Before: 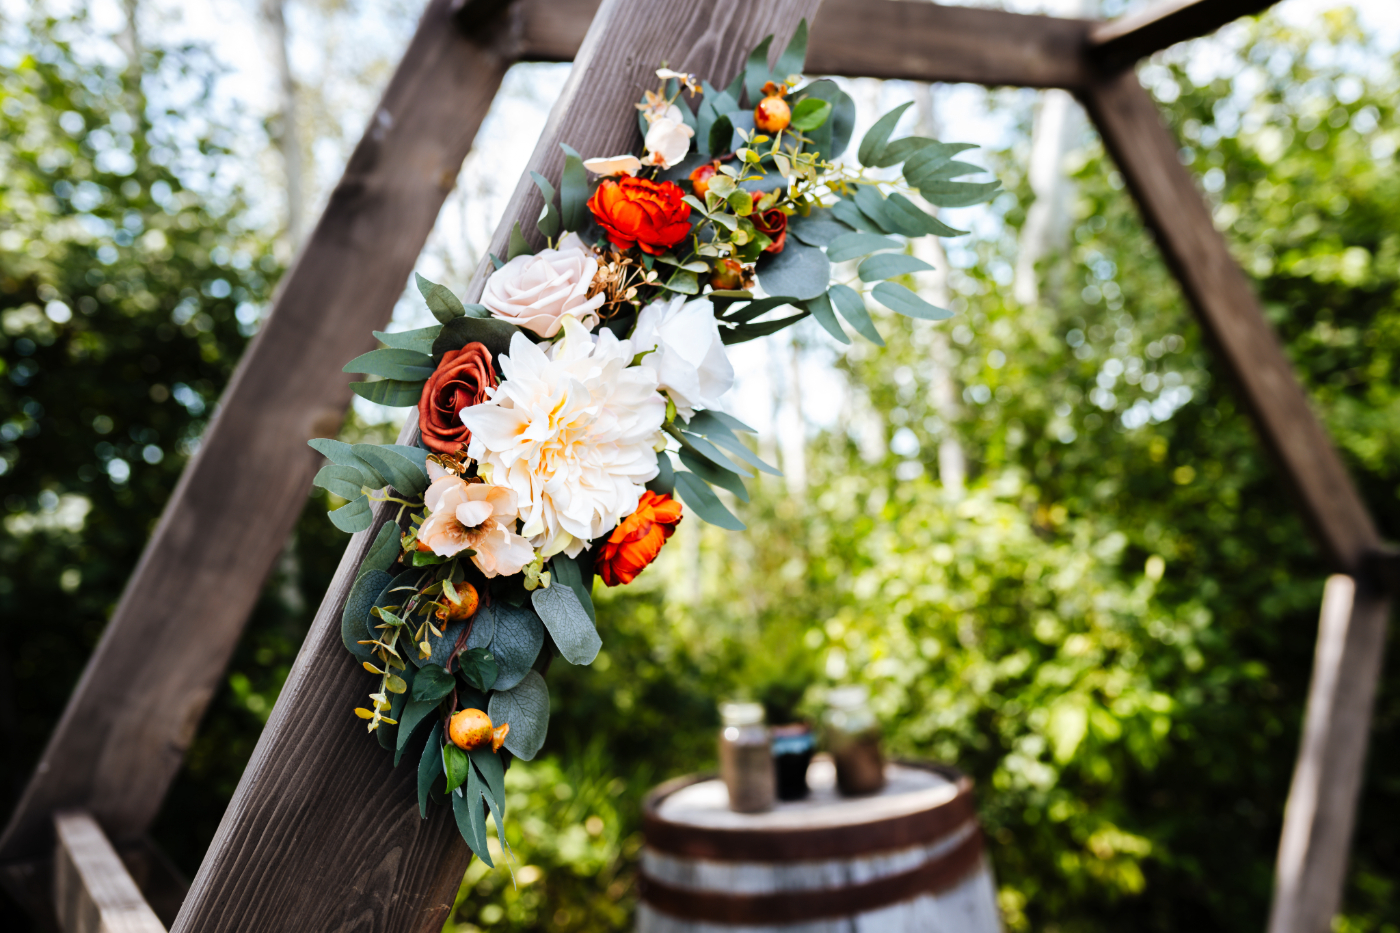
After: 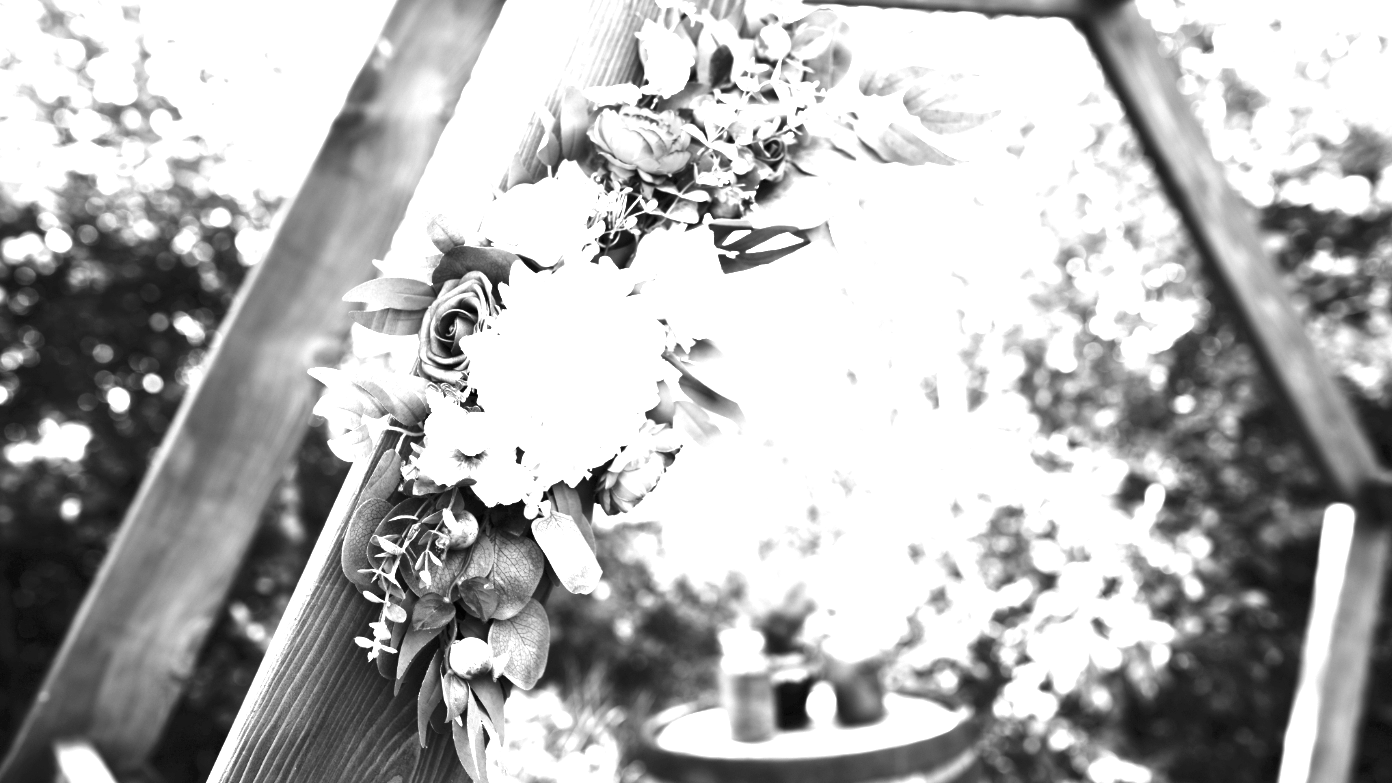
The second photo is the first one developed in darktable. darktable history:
exposure: black level correction 0, exposure 2.138 EV, compensate exposure bias true, compensate highlight preservation false
monochrome: a 32, b 64, size 2.3
crop: top 7.625%, bottom 8.027%
